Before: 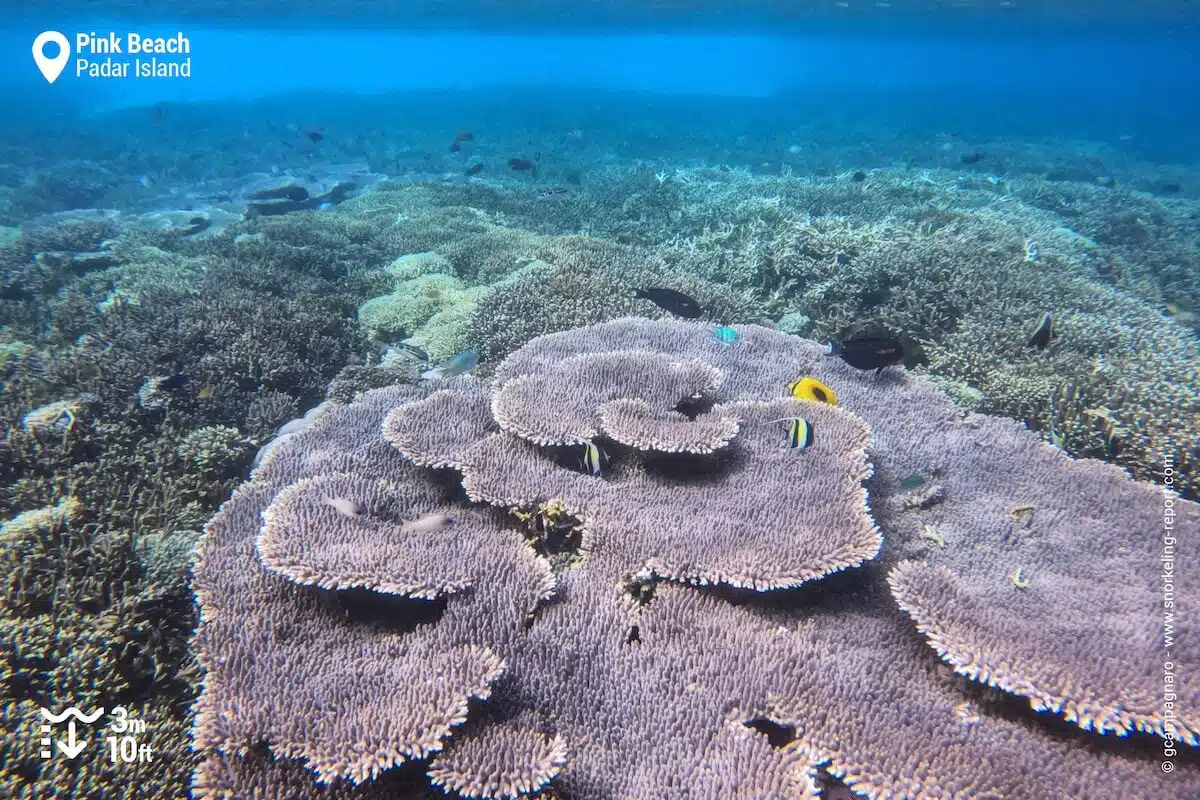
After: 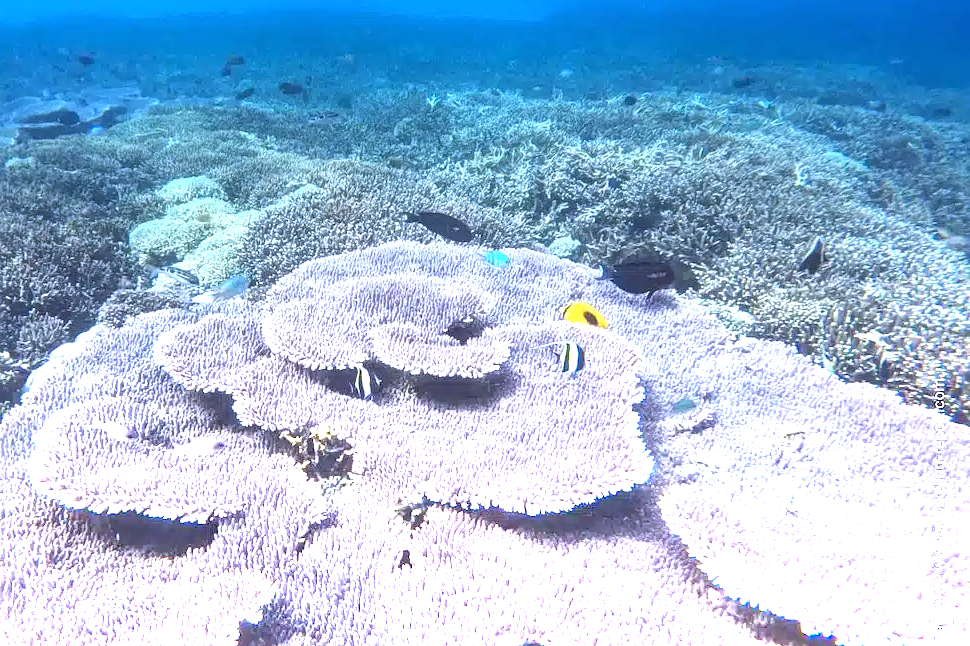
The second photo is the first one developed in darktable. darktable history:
sharpen: amount 0.2
white balance: red 0.967, blue 1.119, emerald 0.756
crop: left 19.159%, top 9.58%, bottom 9.58%
graduated density: density -3.9 EV
